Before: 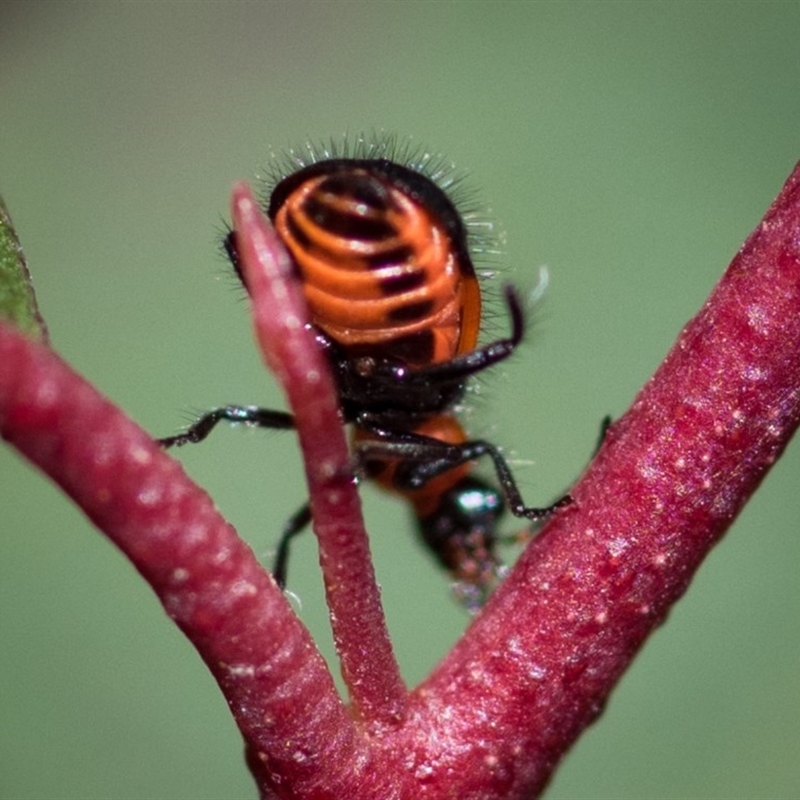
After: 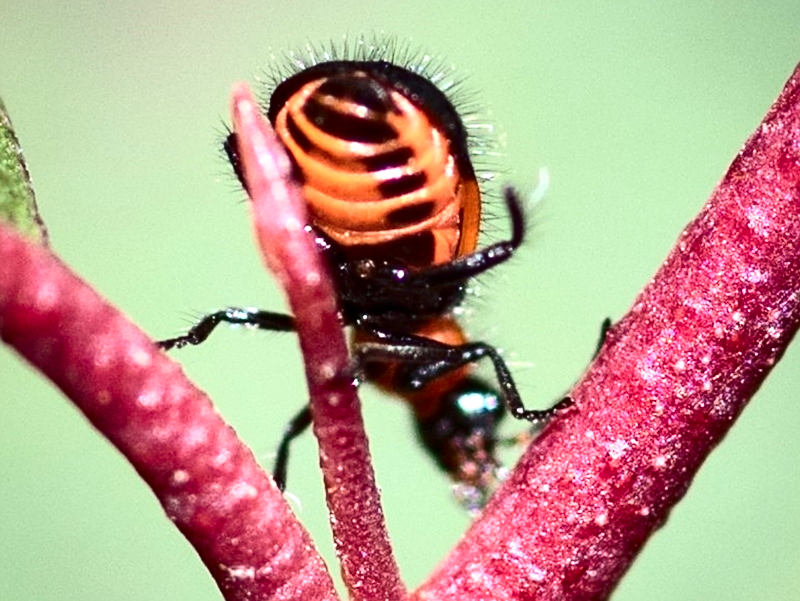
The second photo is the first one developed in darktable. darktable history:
tone equalizer: edges refinement/feathering 500, mask exposure compensation -1.57 EV, preserve details no
crop and rotate: top 12.411%, bottom 12.445%
sharpen: on, module defaults
contrast brightness saturation: contrast 0.297
exposure: black level correction 0, exposure 1.1 EV, compensate highlight preservation false
